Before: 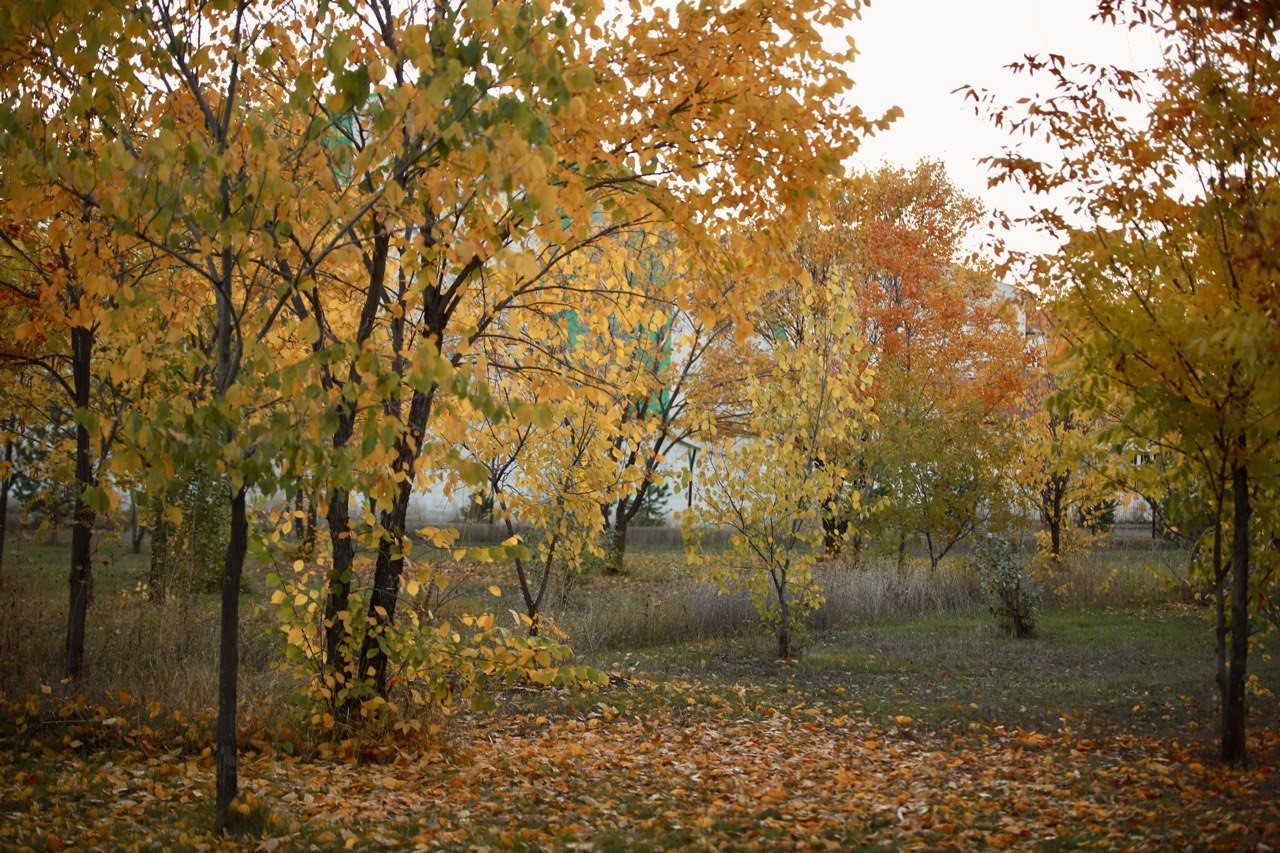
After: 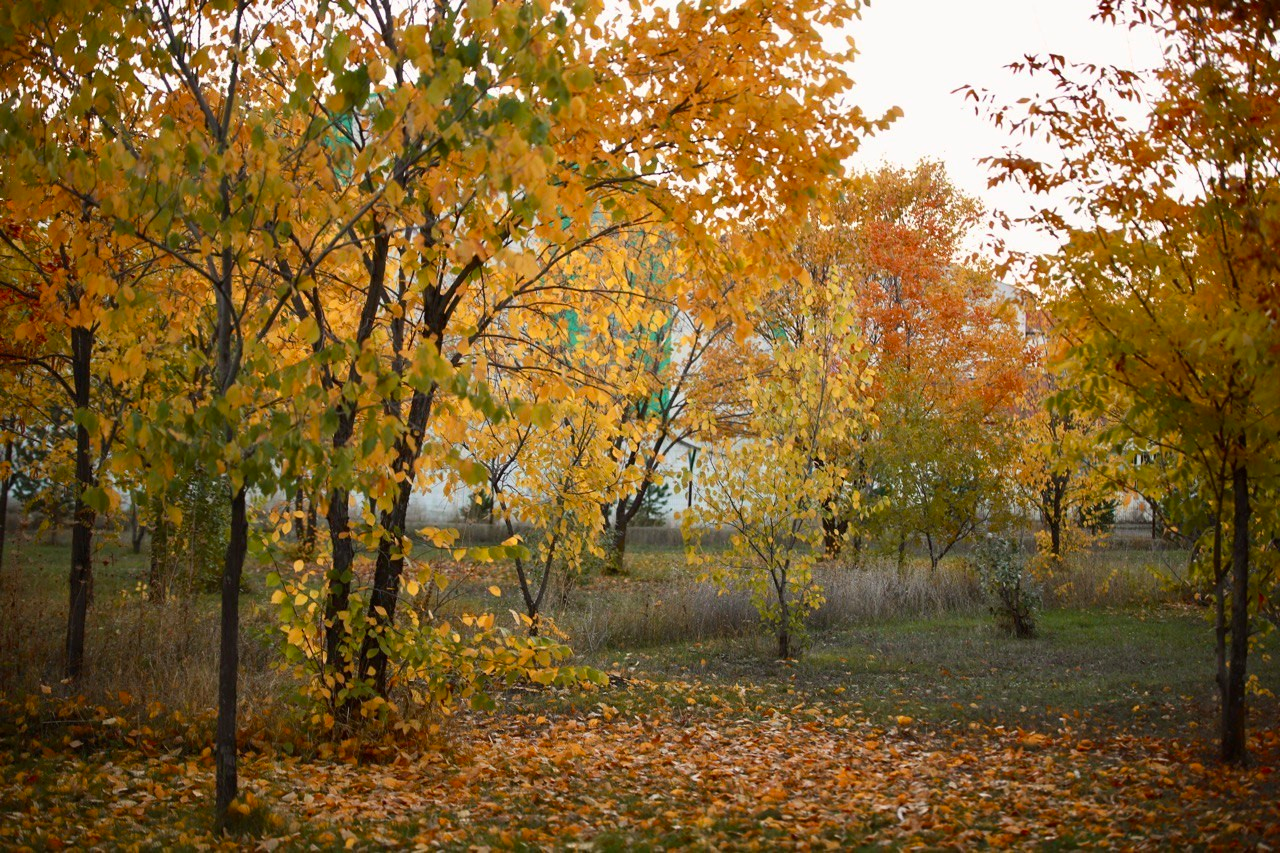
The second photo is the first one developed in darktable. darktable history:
contrast brightness saturation: contrast 0.103, brightness 0.018, saturation 0.023
